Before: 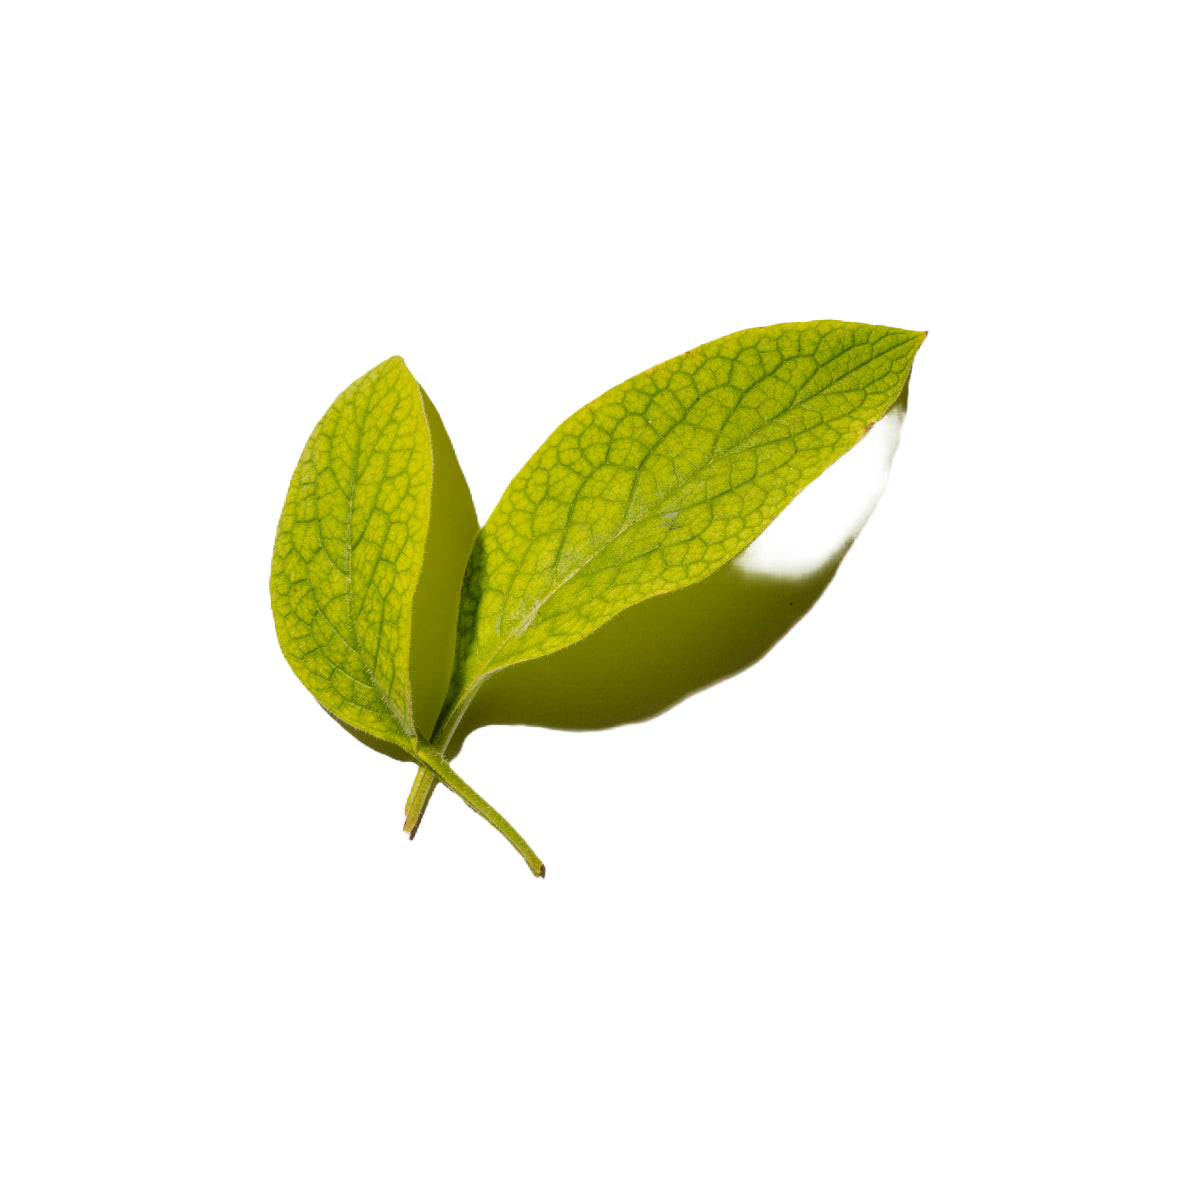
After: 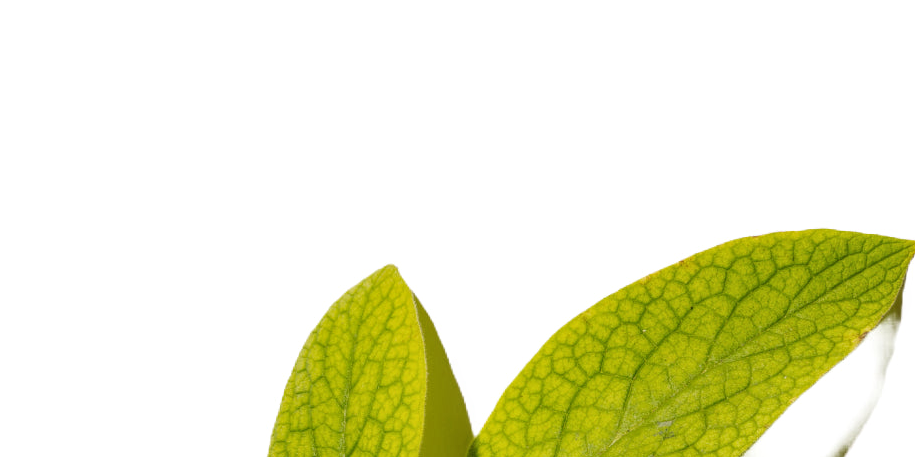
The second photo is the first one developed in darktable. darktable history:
local contrast: detail 110%
crop: left 0.579%, top 7.627%, right 23.167%, bottom 54.275%
